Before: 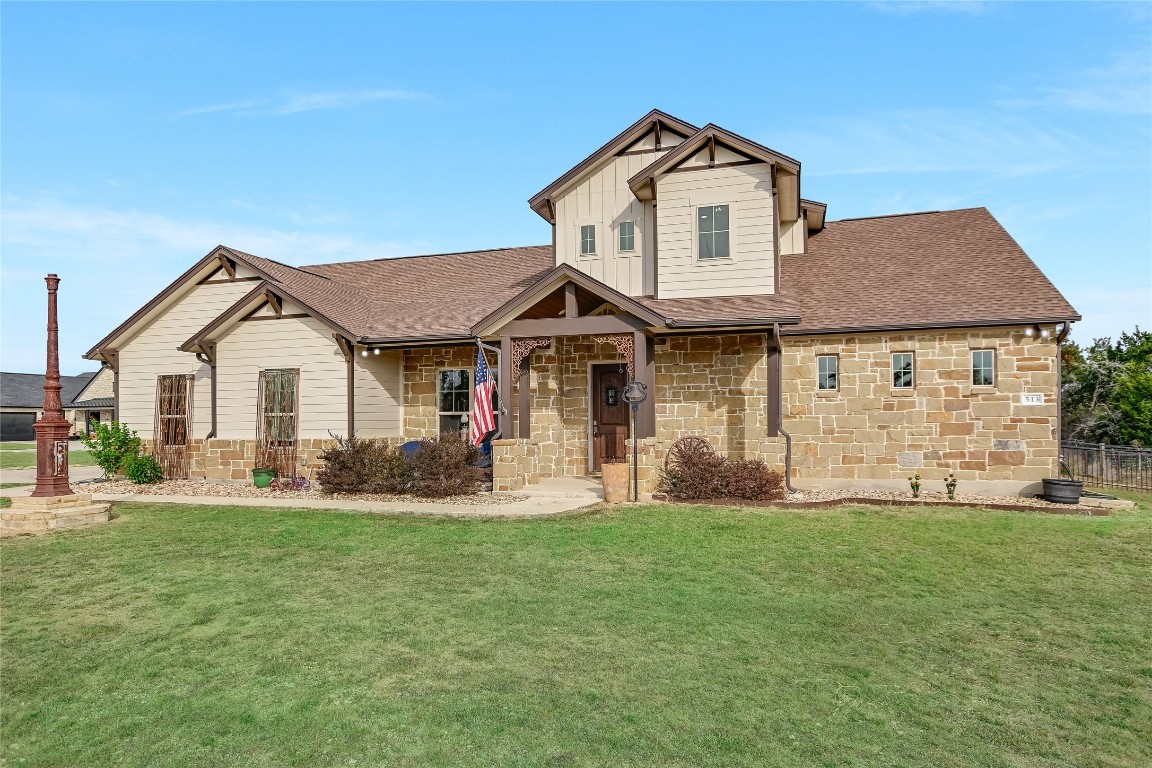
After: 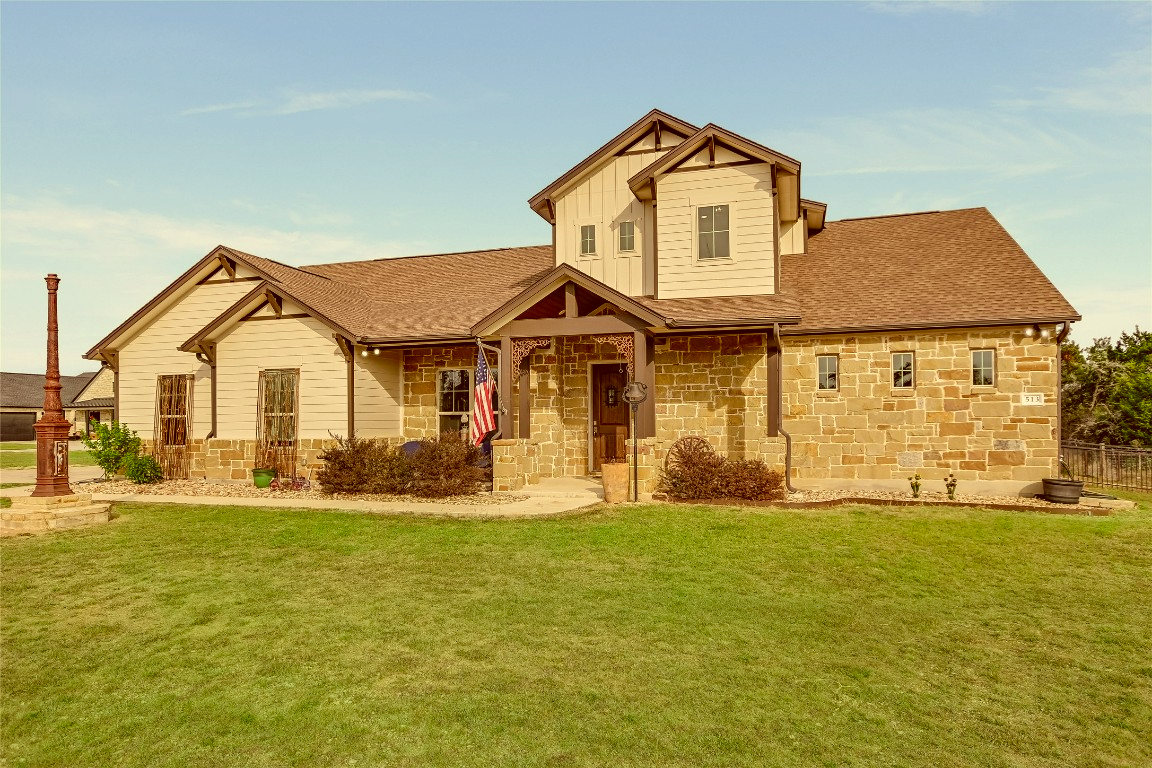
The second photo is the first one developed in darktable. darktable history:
color correction: highlights a* 1.13, highlights b* 24.09, shadows a* 16.33, shadows b* 24.8
